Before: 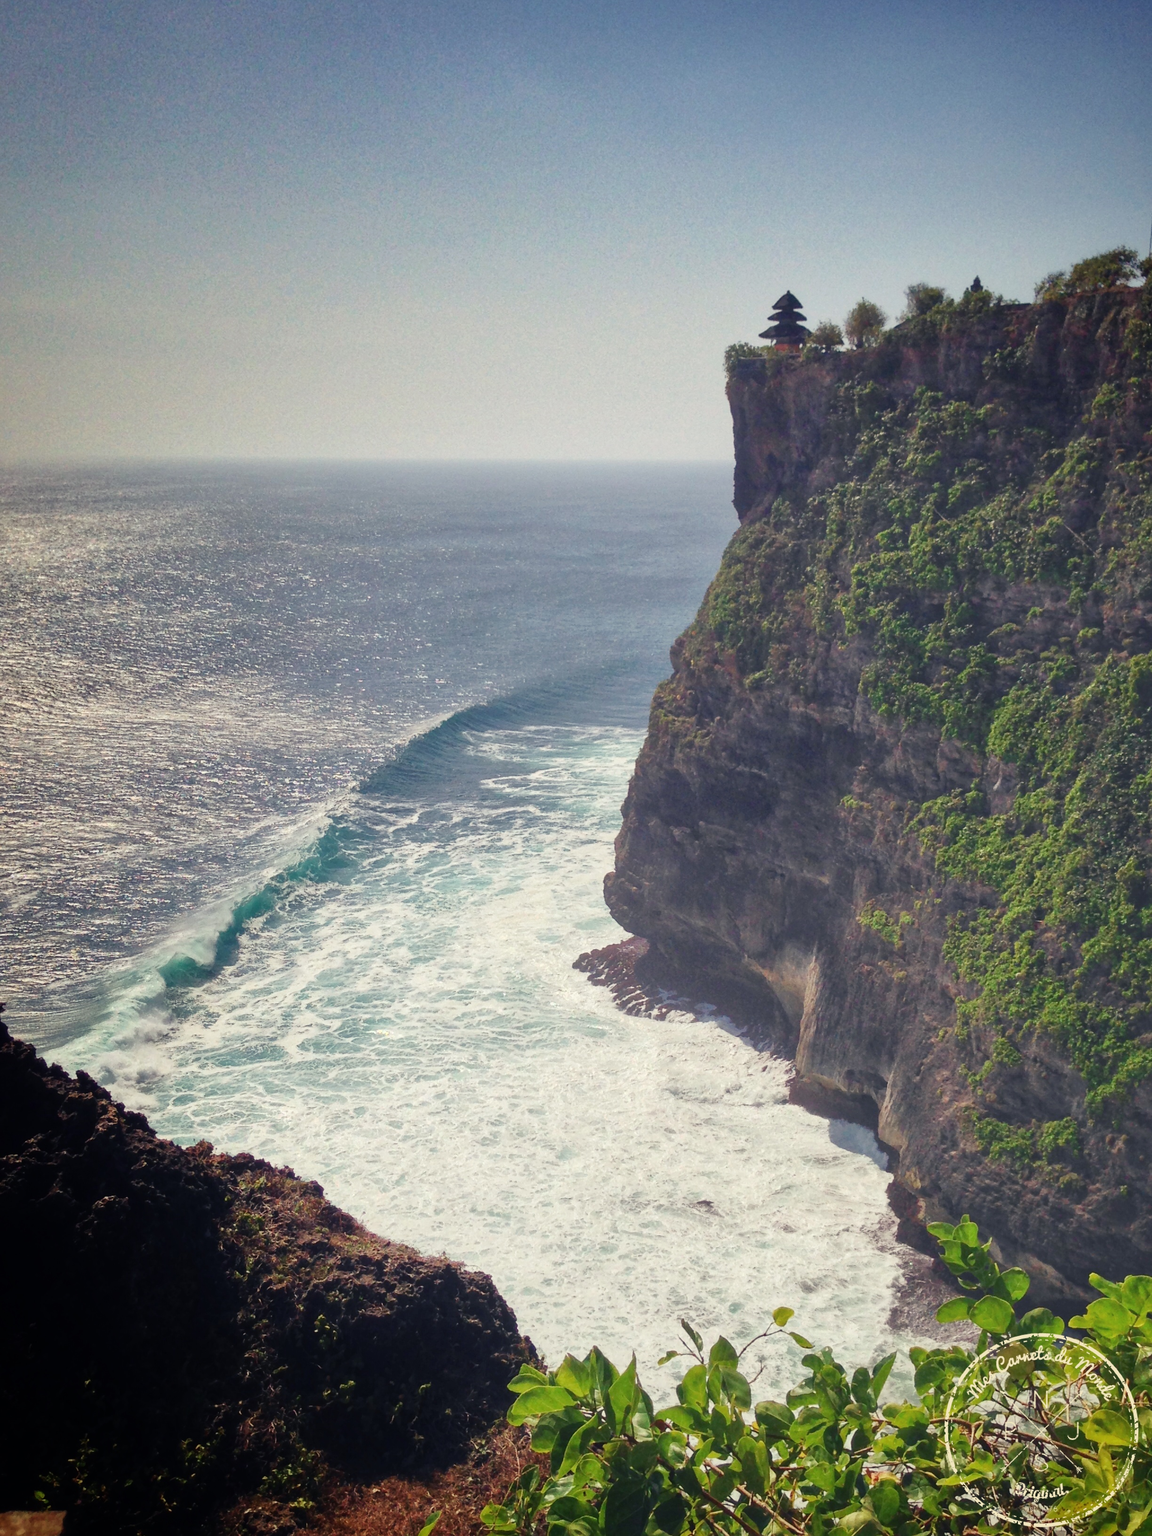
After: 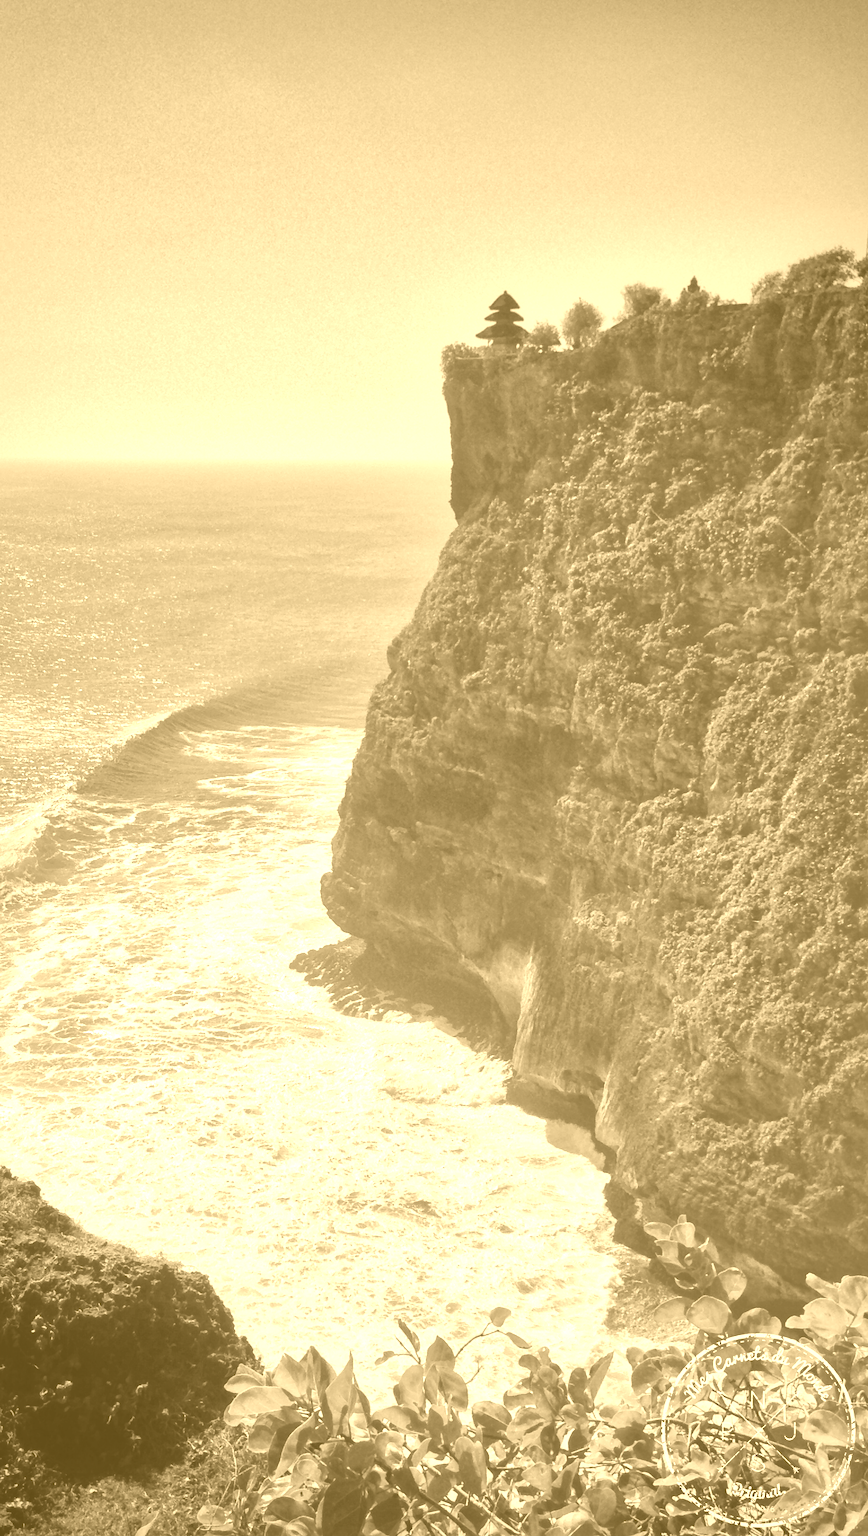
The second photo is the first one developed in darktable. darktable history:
crop and rotate: left 24.6%
shadows and highlights: shadows 40, highlights -60
colorize: hue 36°, source mix 100%
contrast brightness saturation: saturation 0.1
